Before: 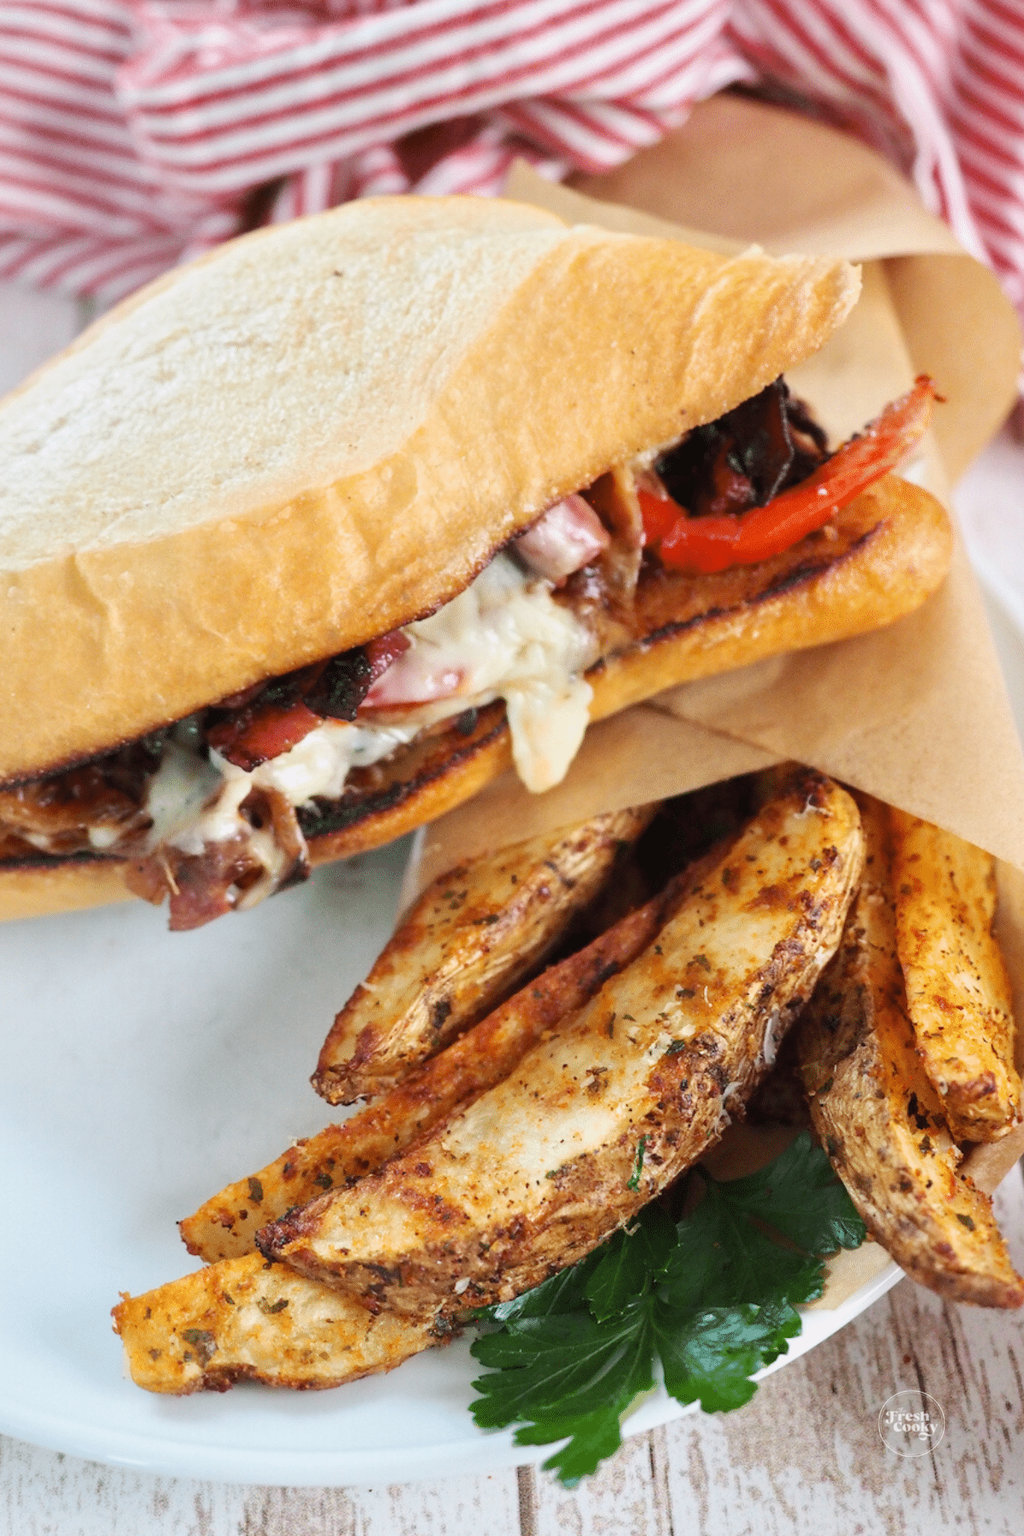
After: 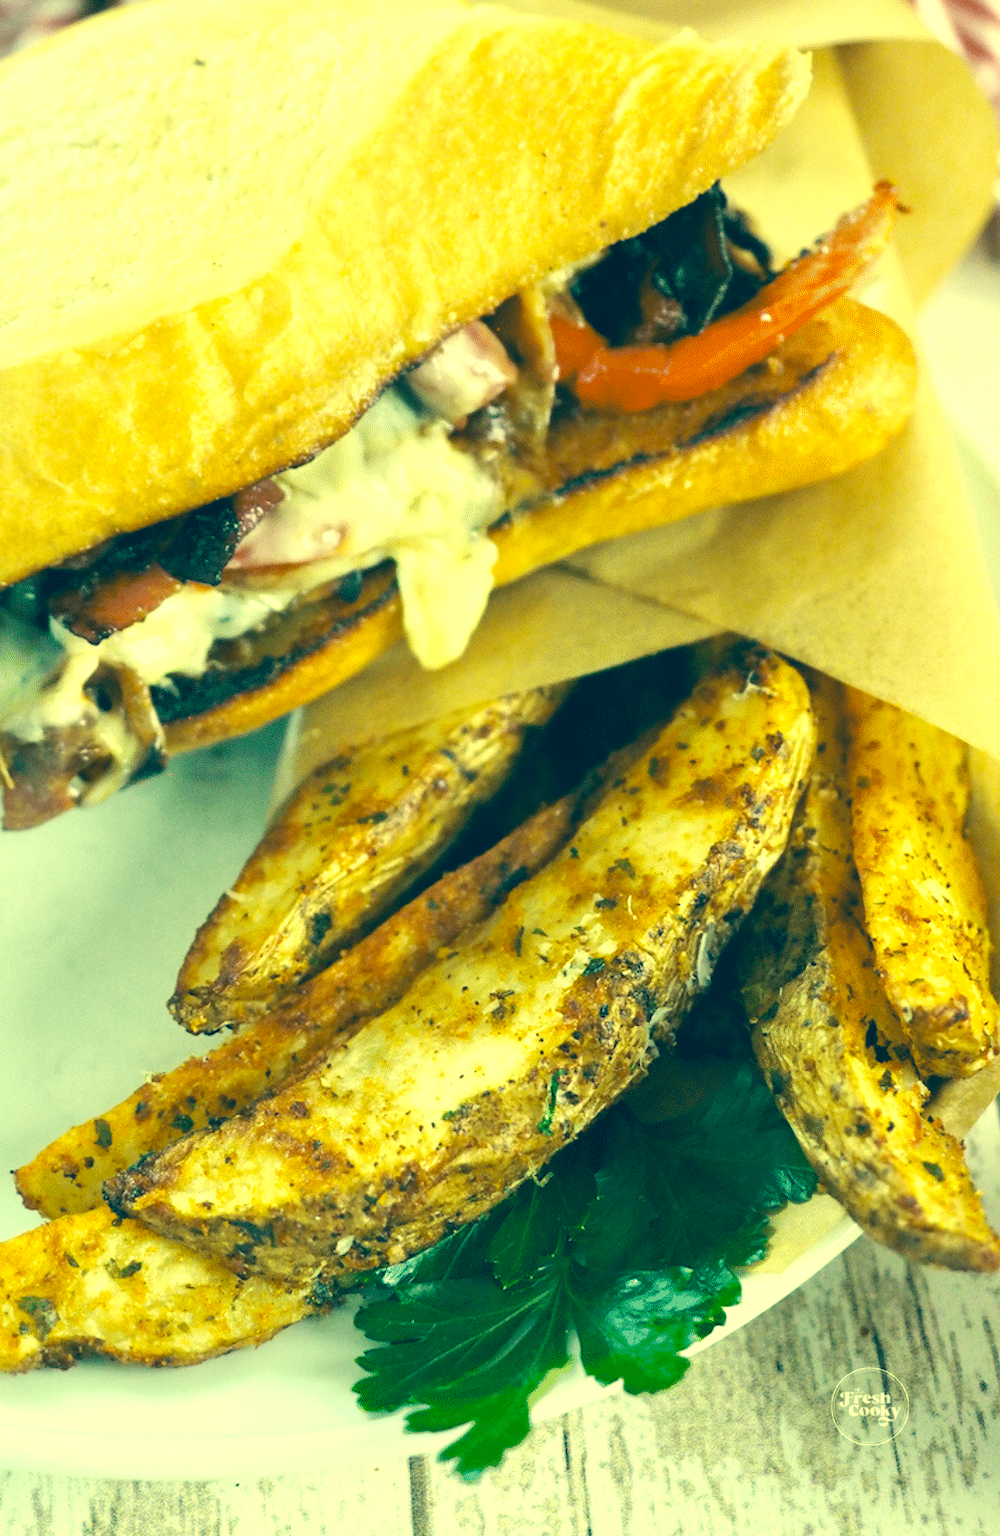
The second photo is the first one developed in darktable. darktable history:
exposure: black level correction -0.002, exposure 0.538 EV, compensate highlight preservation false
crop: left 16.345%, top 14.354%
color correction: highlights a* -15.56, highlights b* 39.74, shadows a* -39.36, shadows b* -26.88
